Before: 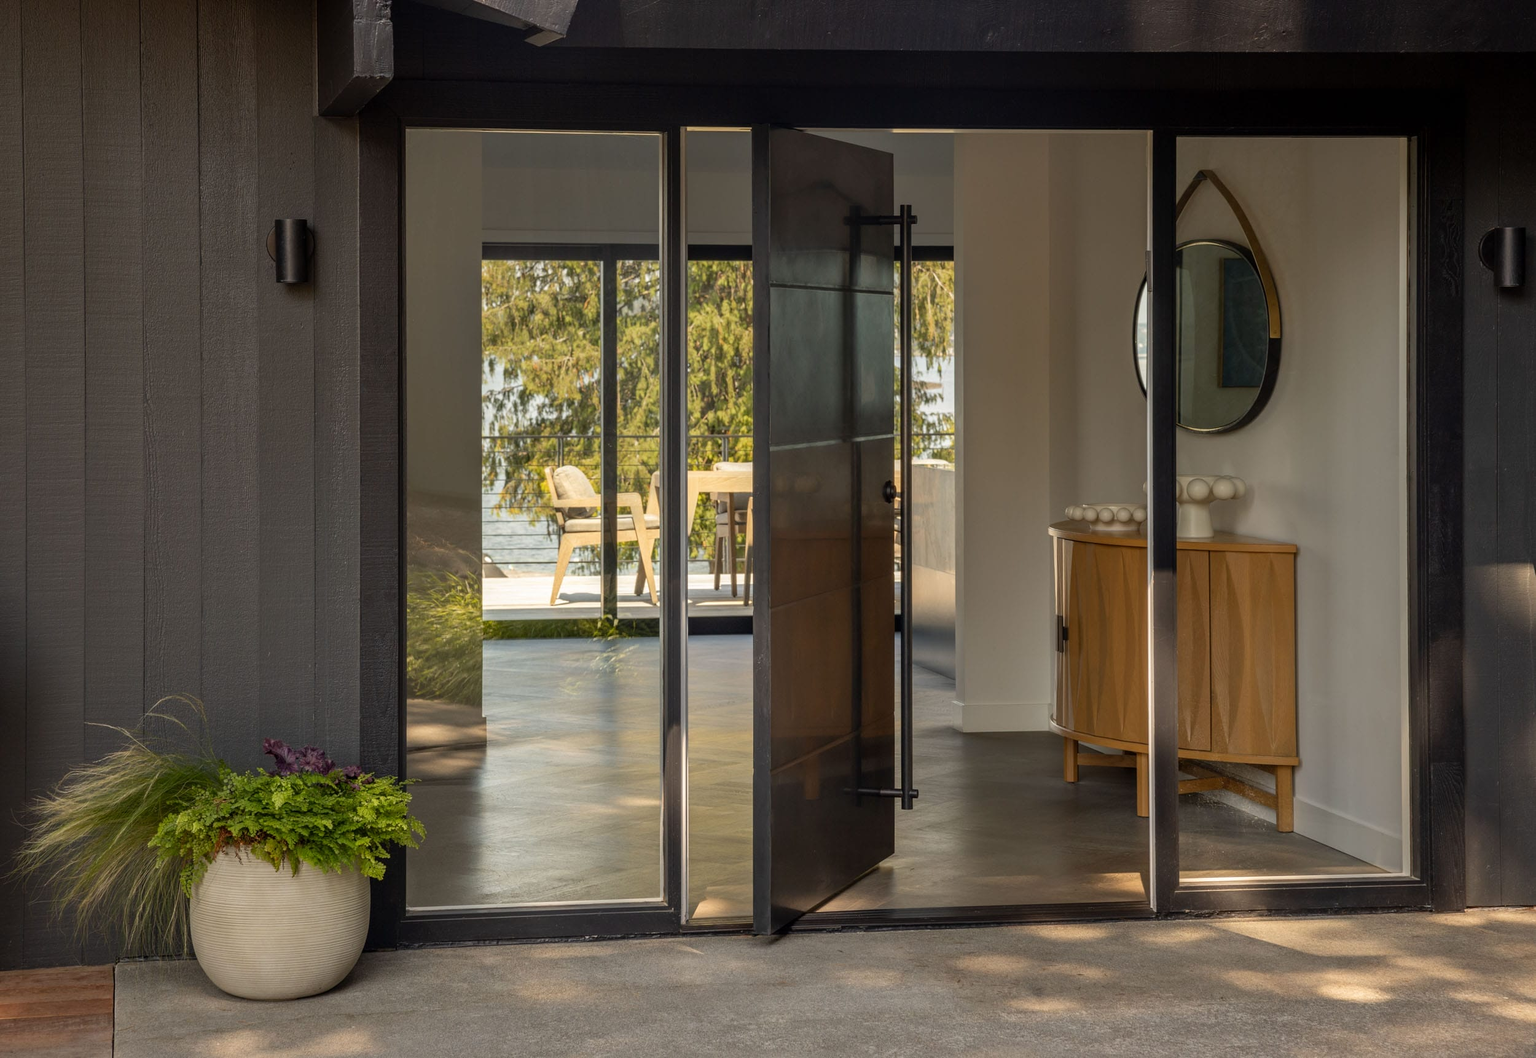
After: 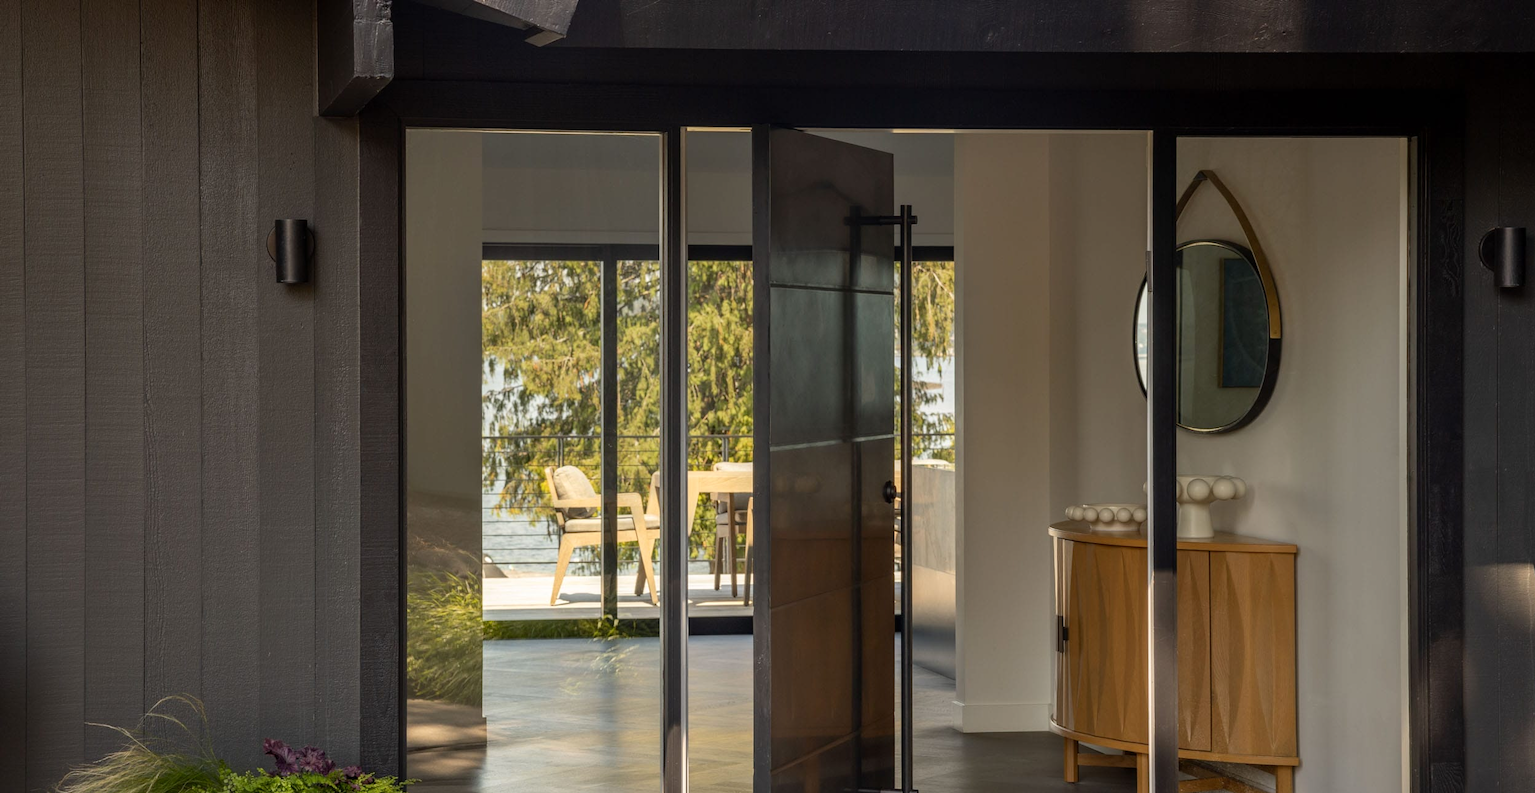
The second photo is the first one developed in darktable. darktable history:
crop: bottom 24.988%
contrast brightness saturation: contrast 0.1, brightness 0.02, saturation 0.02
